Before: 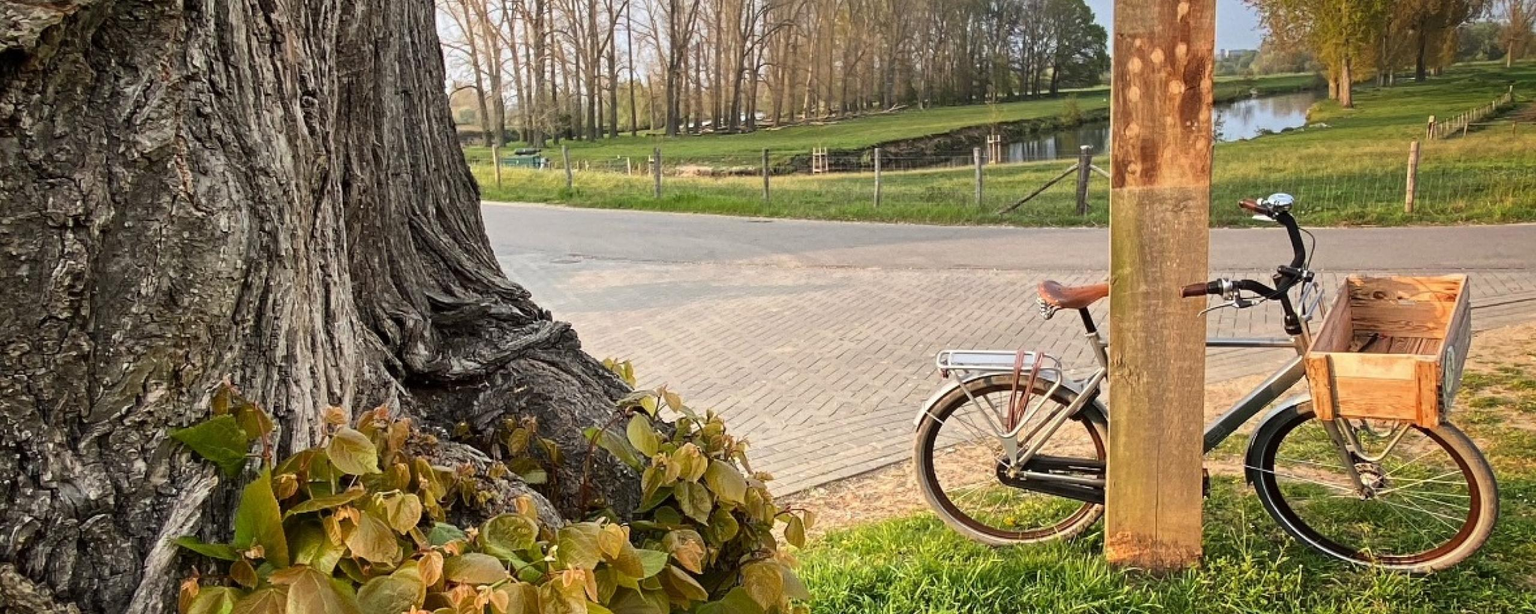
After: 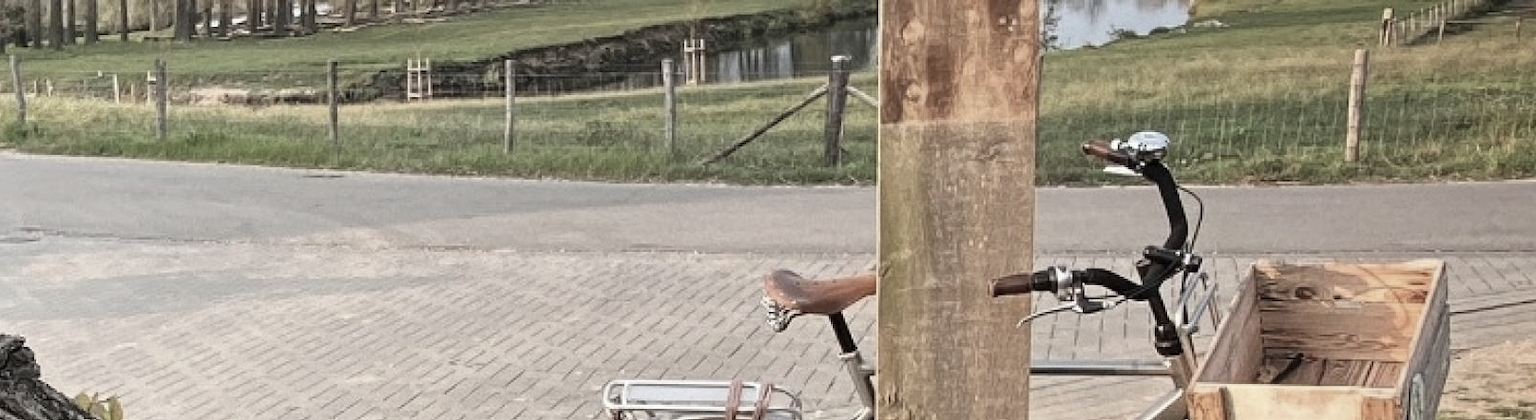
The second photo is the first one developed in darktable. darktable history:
crop: left 36.203%, top 18.032%, right 0.659%, bottom 38.749%
color correction: highlights b* -0.045, saturation 0.474
